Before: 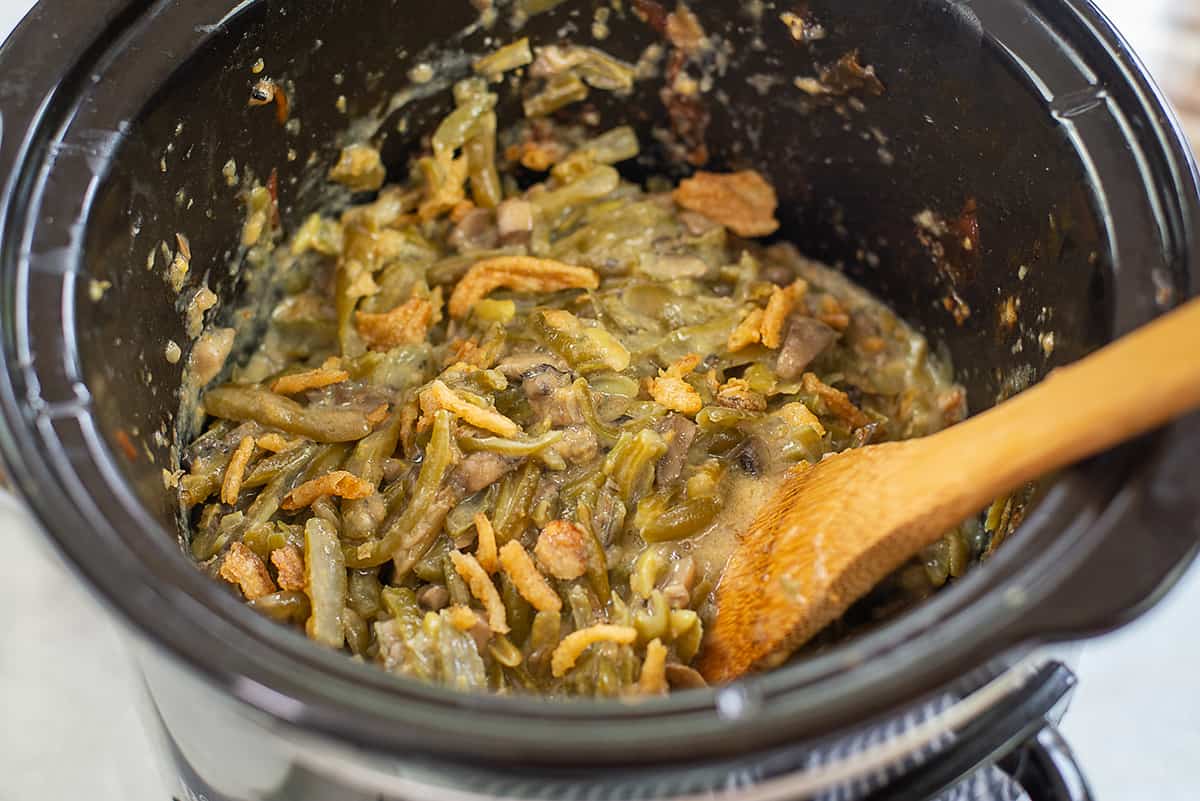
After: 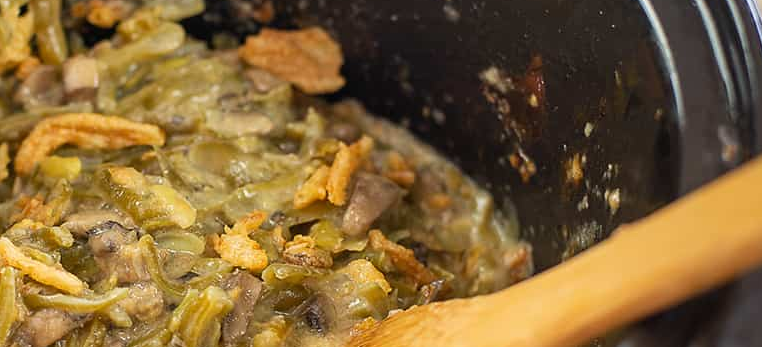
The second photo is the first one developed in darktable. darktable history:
crop: left 36.183%, top 17.878%, right 0.301%, bottom 38.76%
